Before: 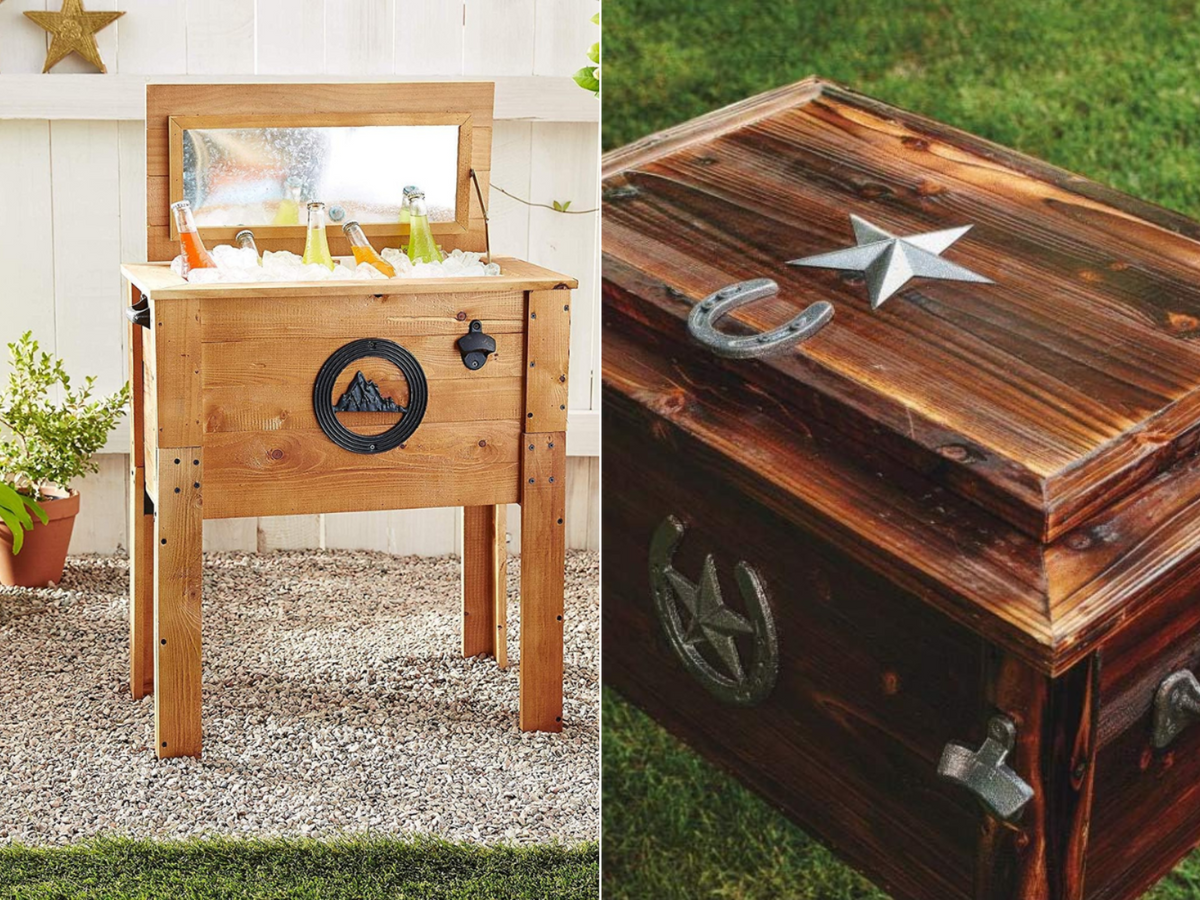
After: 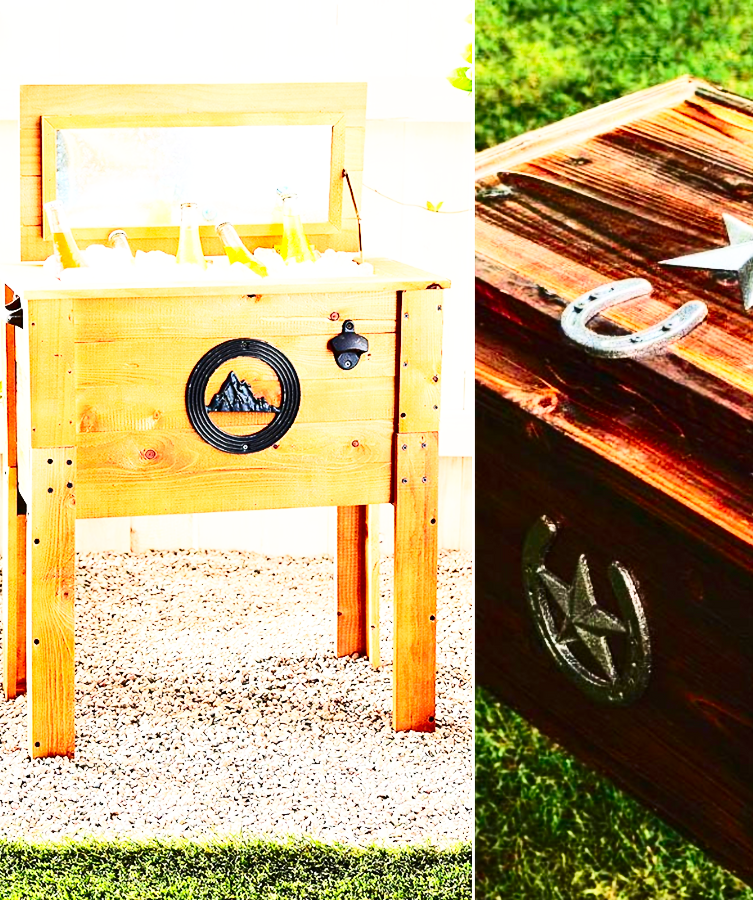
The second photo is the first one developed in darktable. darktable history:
crop: left 10.644%, right 26.528%
base curve: curves: ch0 [(0, 0) (0.007, 0.004) (0.027, 0.03) (0.046, 0.07) (0.207, 0.54) (0.442, 0.872) (0.673, 0.972) (1, 1)], preserve colors none
contrast brightness saturation: contrast 0.4, brightness 0.1, saturation 0.21
